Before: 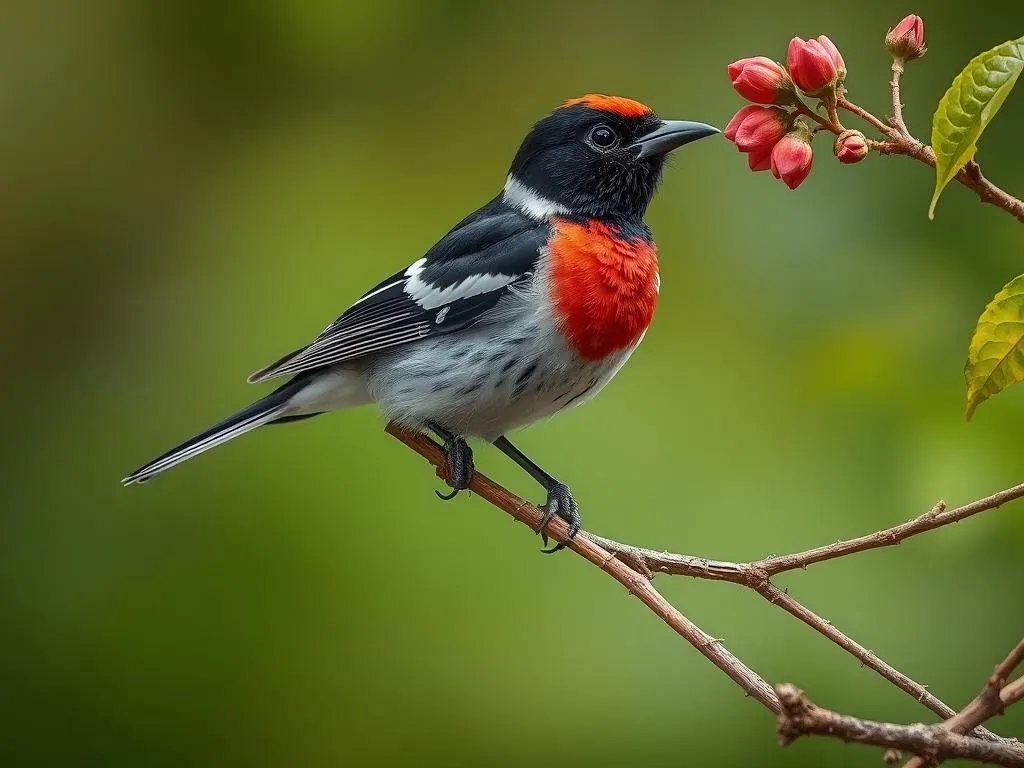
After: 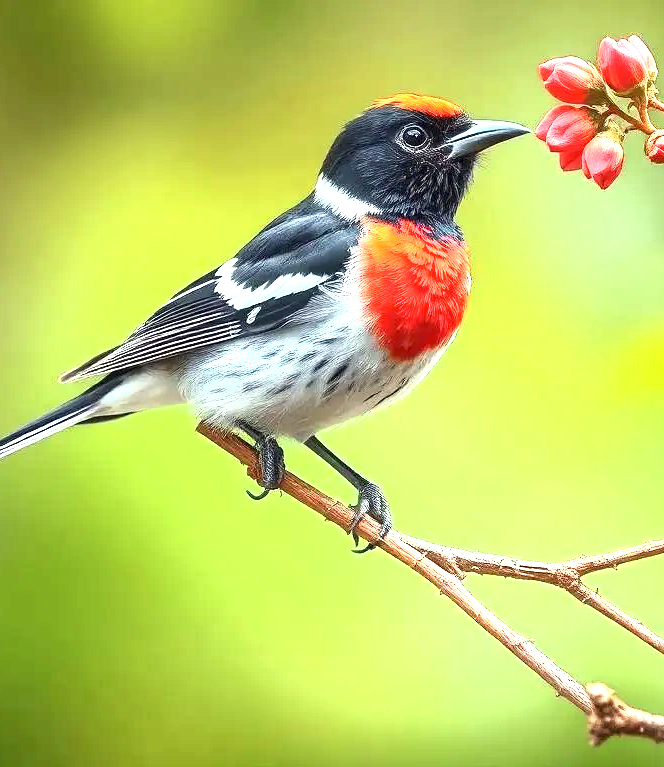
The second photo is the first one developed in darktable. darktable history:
tone curve: curves: ch0 [(0, 0) (0.003, 0.002) (0.011, 0.01) (0.025, 0.022) (0.044, 0.039) (0.069, 0.061) (0.1, 0.088) (0.136, 0.126) (0.177, 0.167) (0.224, 0.211) (0.277, 0.27) (0.335, 0.335) (0.399, 0.407) (0.468, 0.485) (0.543, 0.569) (0.623, 0.659) (0.709, 0.756) (0.801, 0.851) (0.898, 0.961) (1, 1)], color space Lab, independent channels, preserve colors none
crop and rotate: left 18.54%, right 16.528%
exposure: exposure 1.997 EV, compensate exposure bias true, compensate highlight preservation false
